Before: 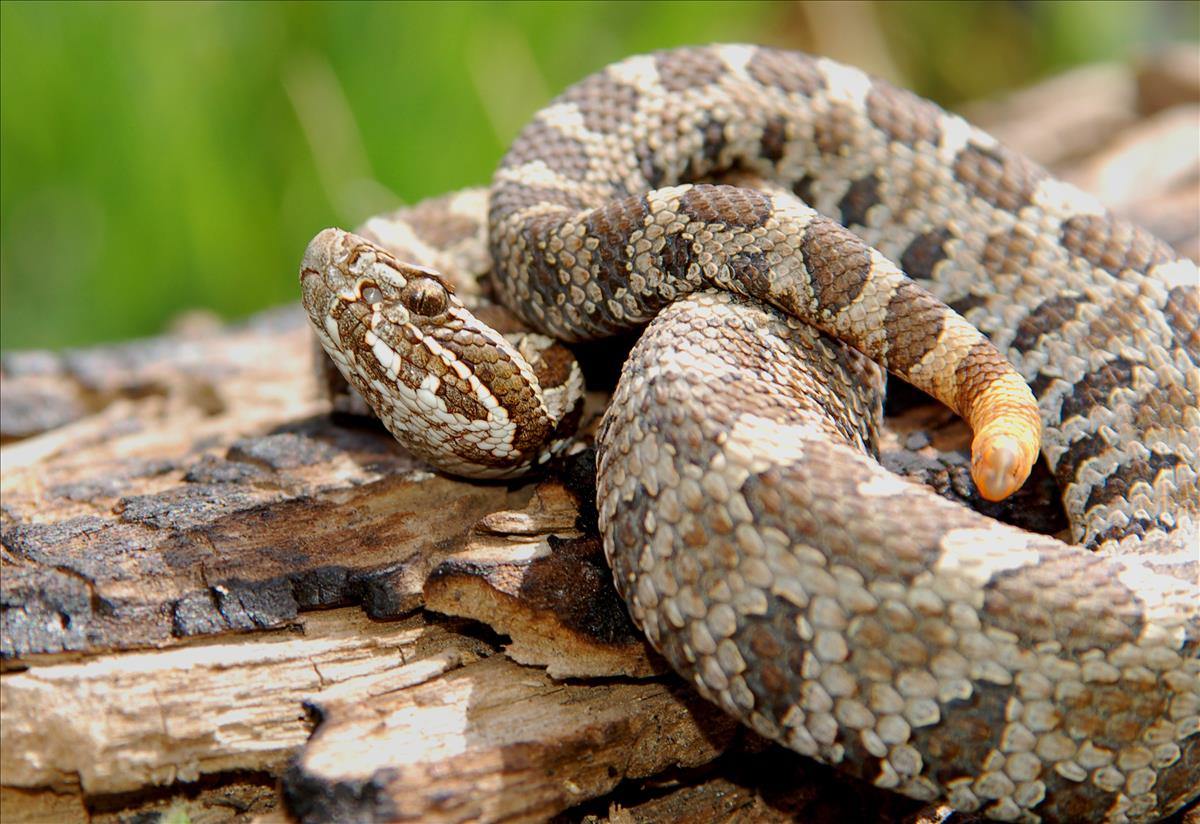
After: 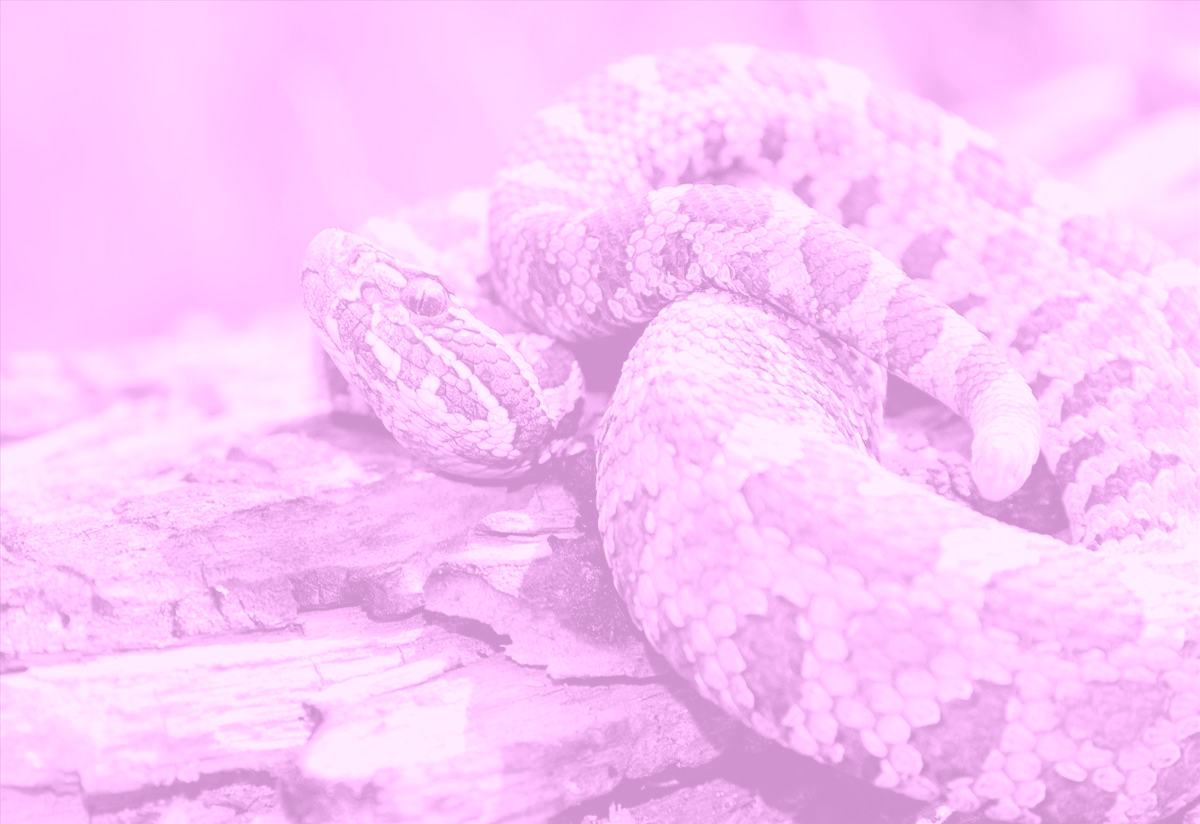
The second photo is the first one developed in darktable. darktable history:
exposure: black level correction 0, exposure 0.7 EV, compensate exposure bias true, compensate highlight preservation false
colorize: hue 331.2°, saturation 75%, source mix 30.28%, lightness 70.52%, version 1
